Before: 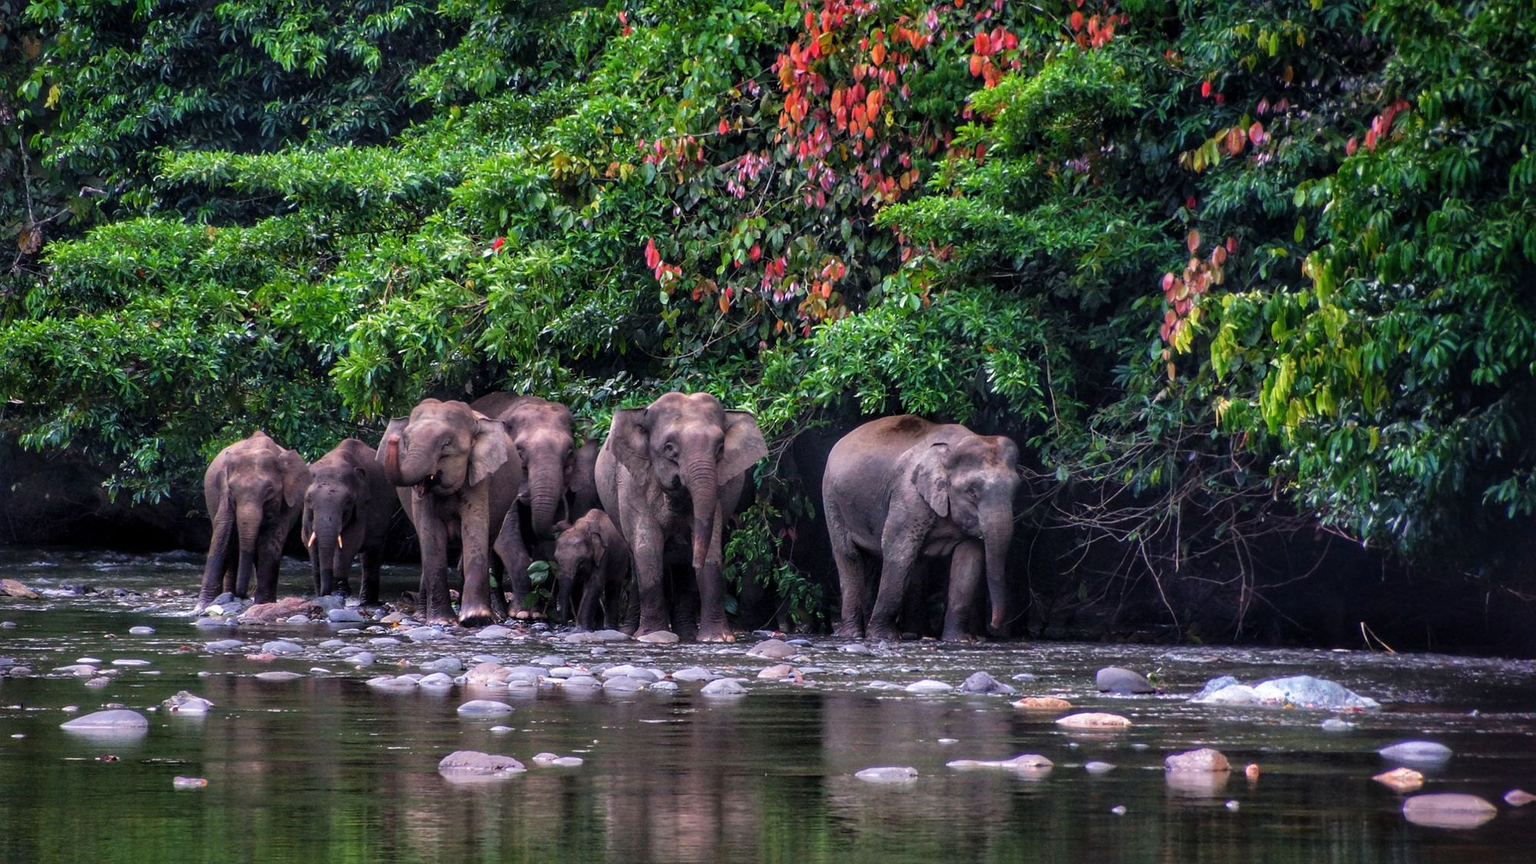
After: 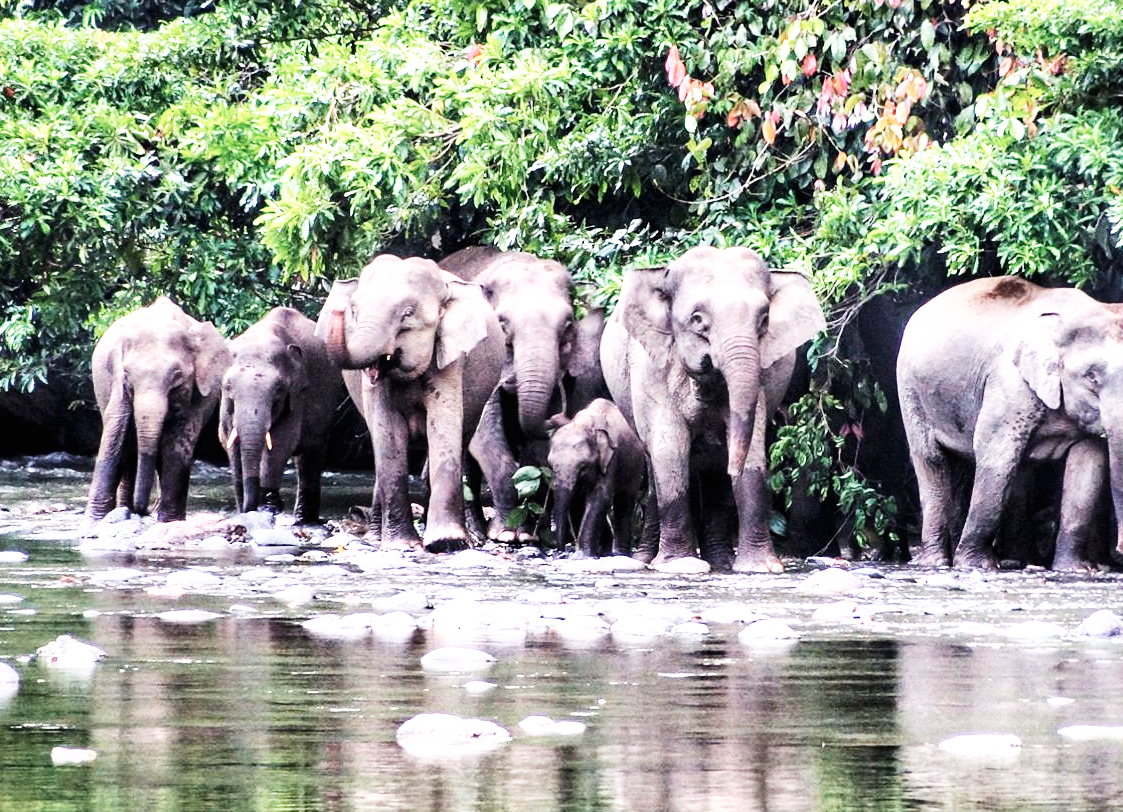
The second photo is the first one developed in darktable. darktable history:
crop: left 8.736%, top 23.485%, right 35.087%, bottom 4.292%
exposure: black level correction 0, exposure 1.2 EV, compensate highlight preservation false
contrast brightness saturation: contrast 0.104, saturation -0.367
base curve: curves: ch0 [(0, 0) (0.007, 0.004) (0.027, 0.03) (0.046, 0.07) (0.207, 0.54) (0.442, 0.872) (0.673, 0.972) (1, 1)], preserve colors none
